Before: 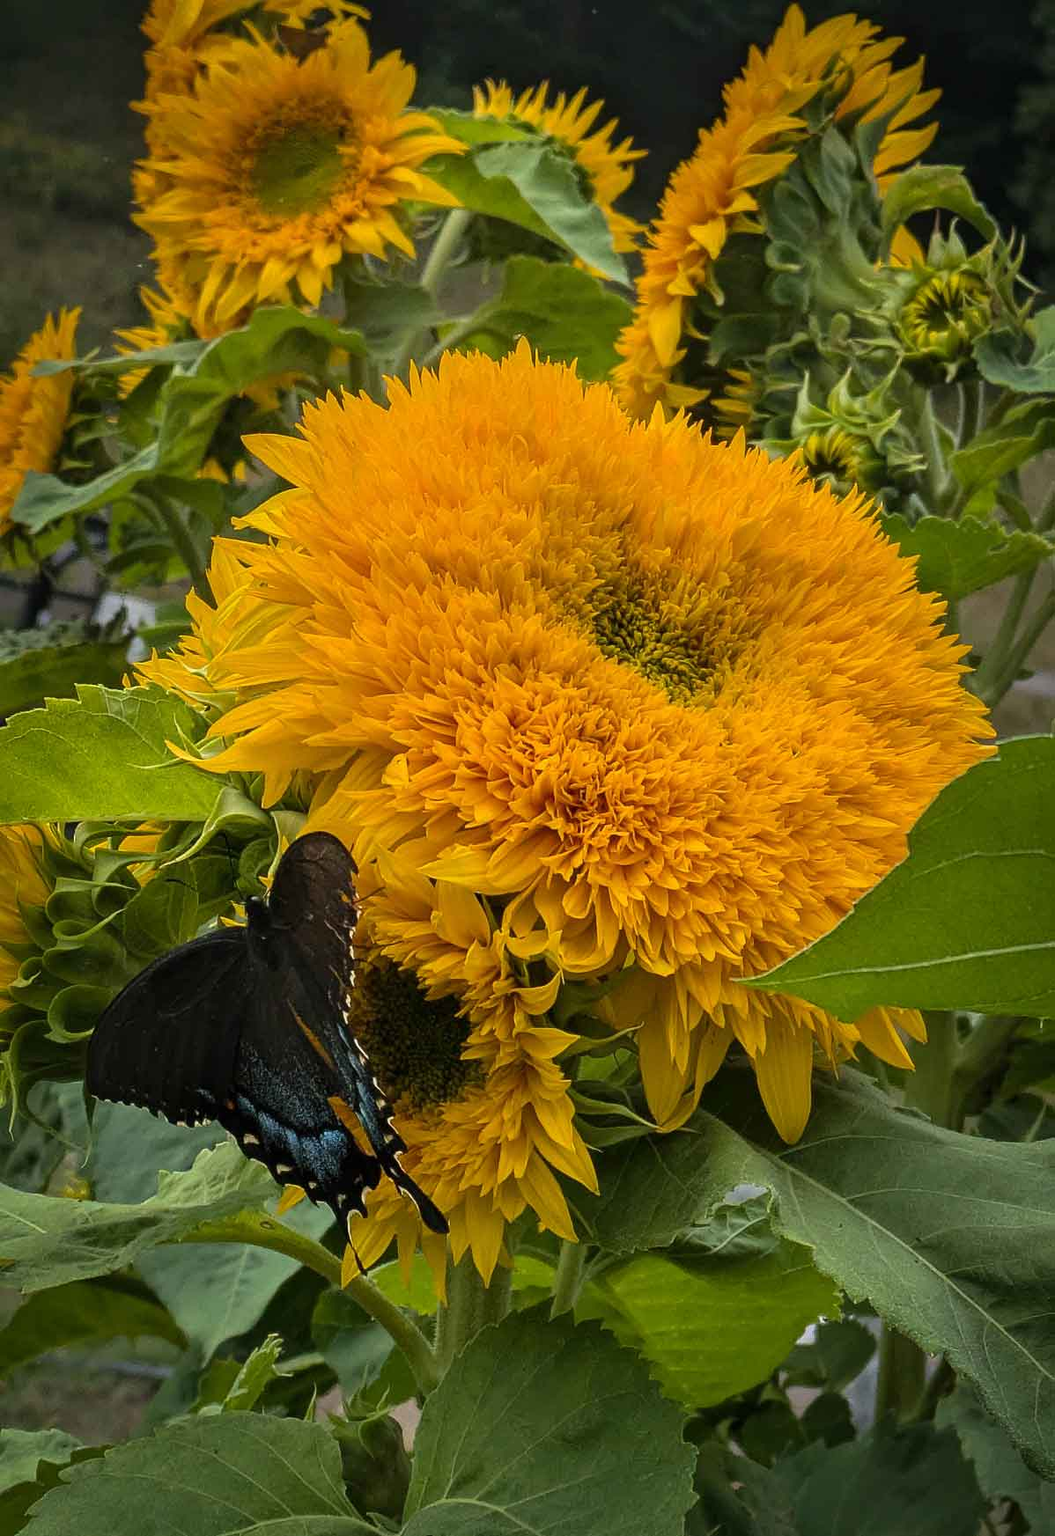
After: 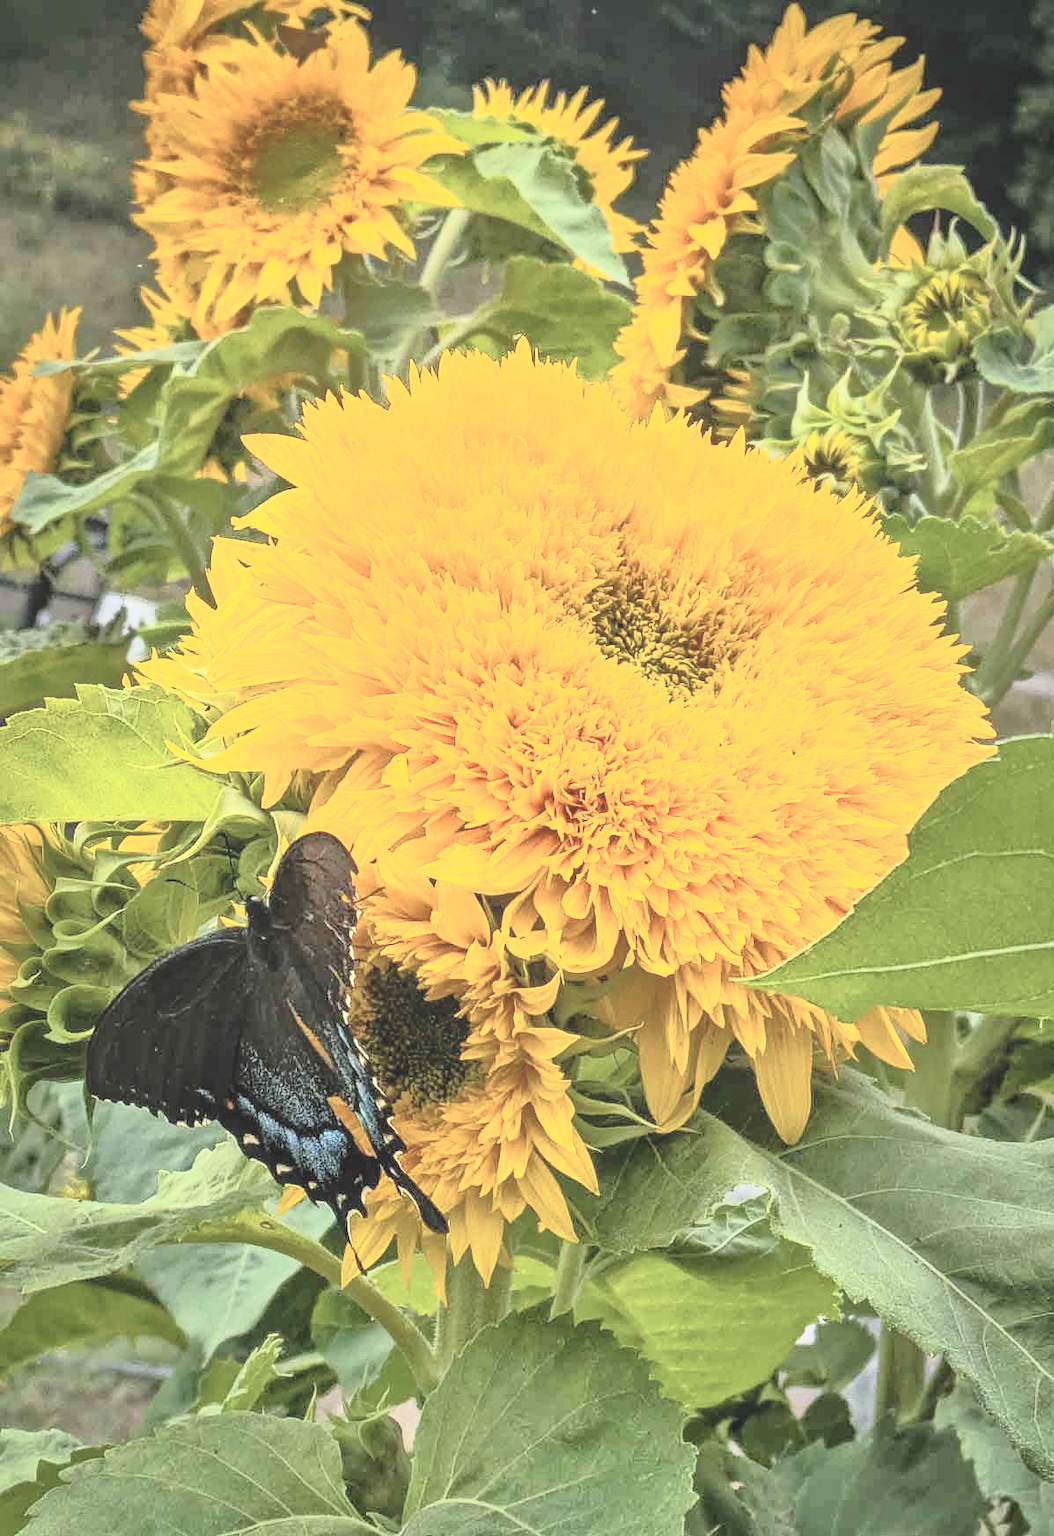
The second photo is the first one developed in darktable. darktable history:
local contrast: highlights 48%, shadows 0%, detail 100%
contrast brightness saturation: contrast 0.43, brightness 0.56, saturation -0.19
tone equalizer: -8 EV -0.528 EV, -7 EV -0.319 EV, -6 EV -0.083 EV, -5 EV 0.413 EV, -4 EV 0.985 EV, -3 EV 0.791 EV, -2 EV -0.01 EV, -1 EV 0.14 EV, +0 EV -0.012 EV, smoothing 1
exposure: black level correction 0, exposure 0.5 EV, compensate exposure bias true, compensate highlight preservation false
